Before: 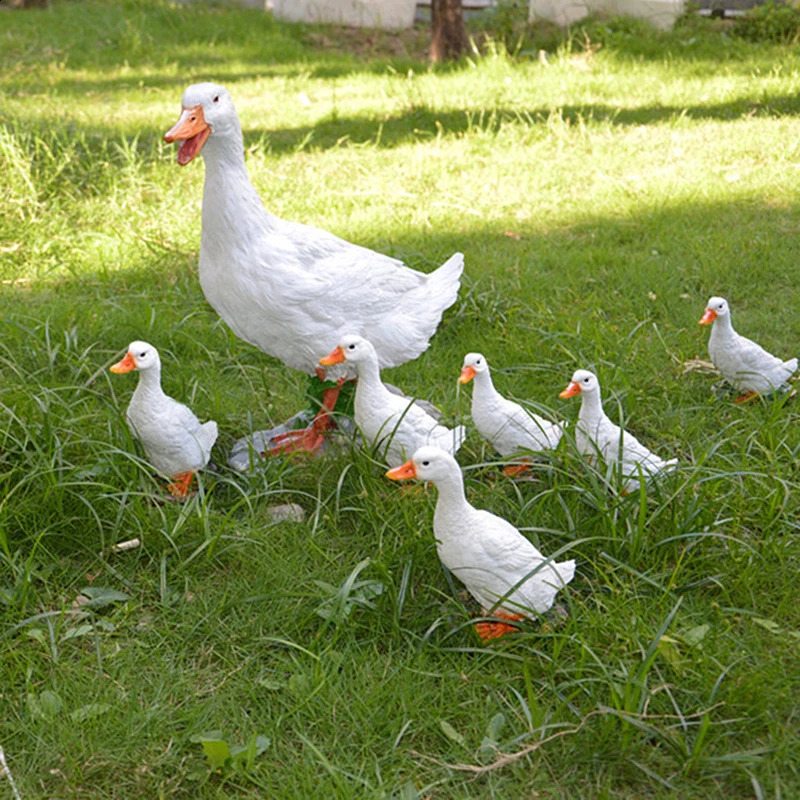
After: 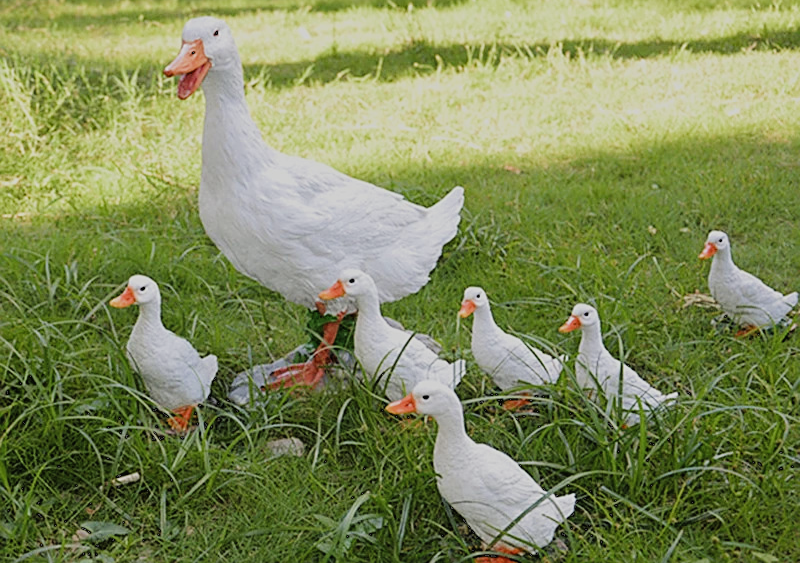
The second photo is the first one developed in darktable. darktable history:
tone equalizer: on, module defaults
crop and rotate: top 8.316%, bottom 21.293%
filmic rgb: black relative exposure -7.1 EV, white relative exposure 5.36 EV, threshold 3.05 EV, hardness 3.02, add noise in highlights 0, preserve chrominance max RGB, color science v3 (2019), use custom middle-gray values true, contrast in highlights soft, enable highlight reconstruction true
sharpen: on, module defaults
